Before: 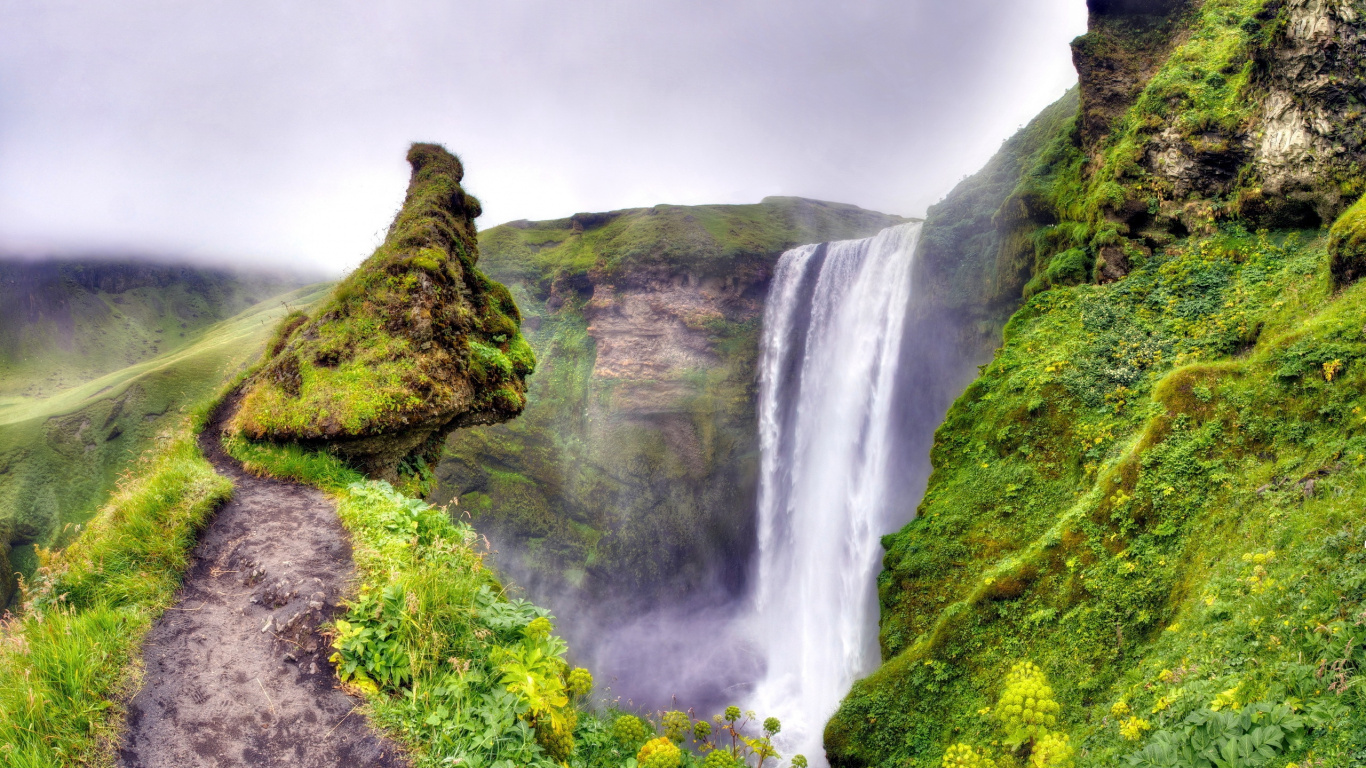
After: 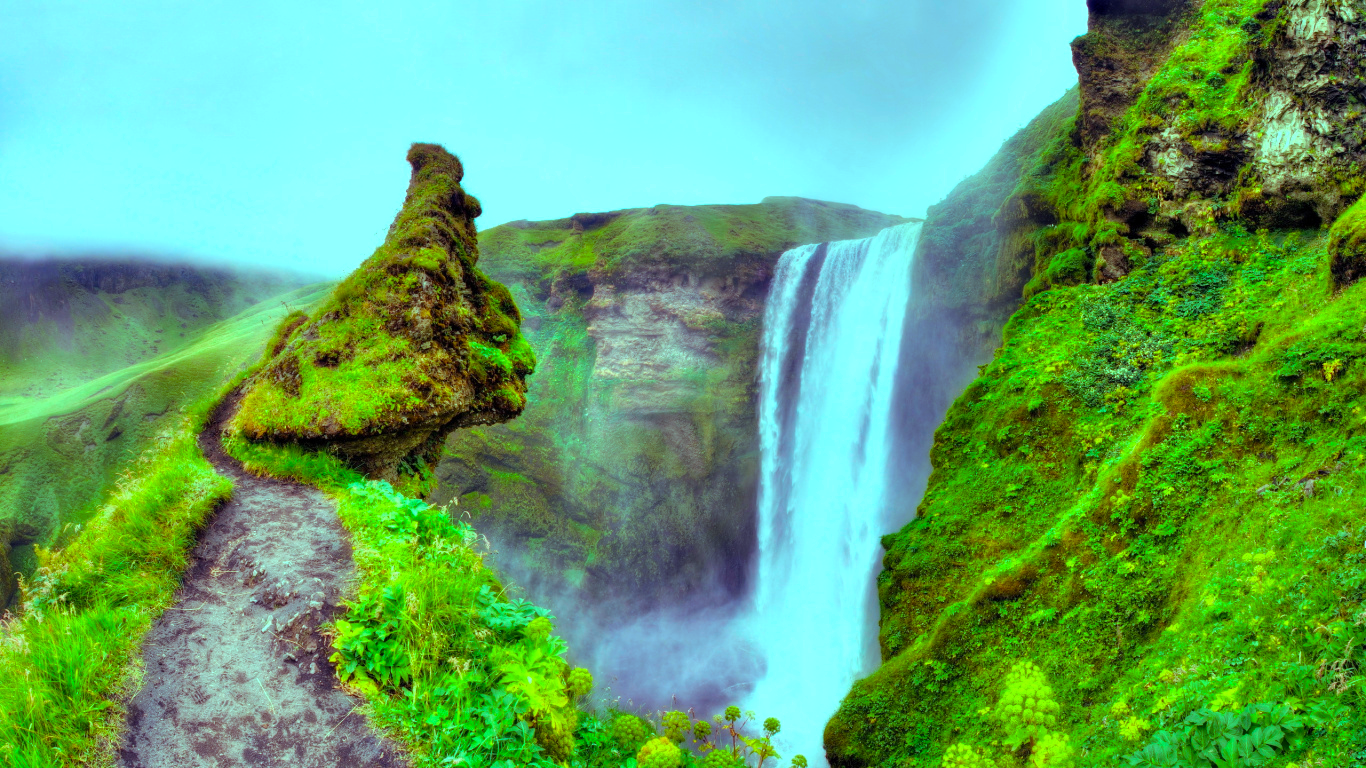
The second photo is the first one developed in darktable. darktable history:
levels: levels [0, 0.48, 0.961]
color balance rgb: highlights gain › chroma 7.62%, highlights gain › hue 185.32°, perceptual saturation grading › global saturation 19.224%, global vibrance 22.456%
